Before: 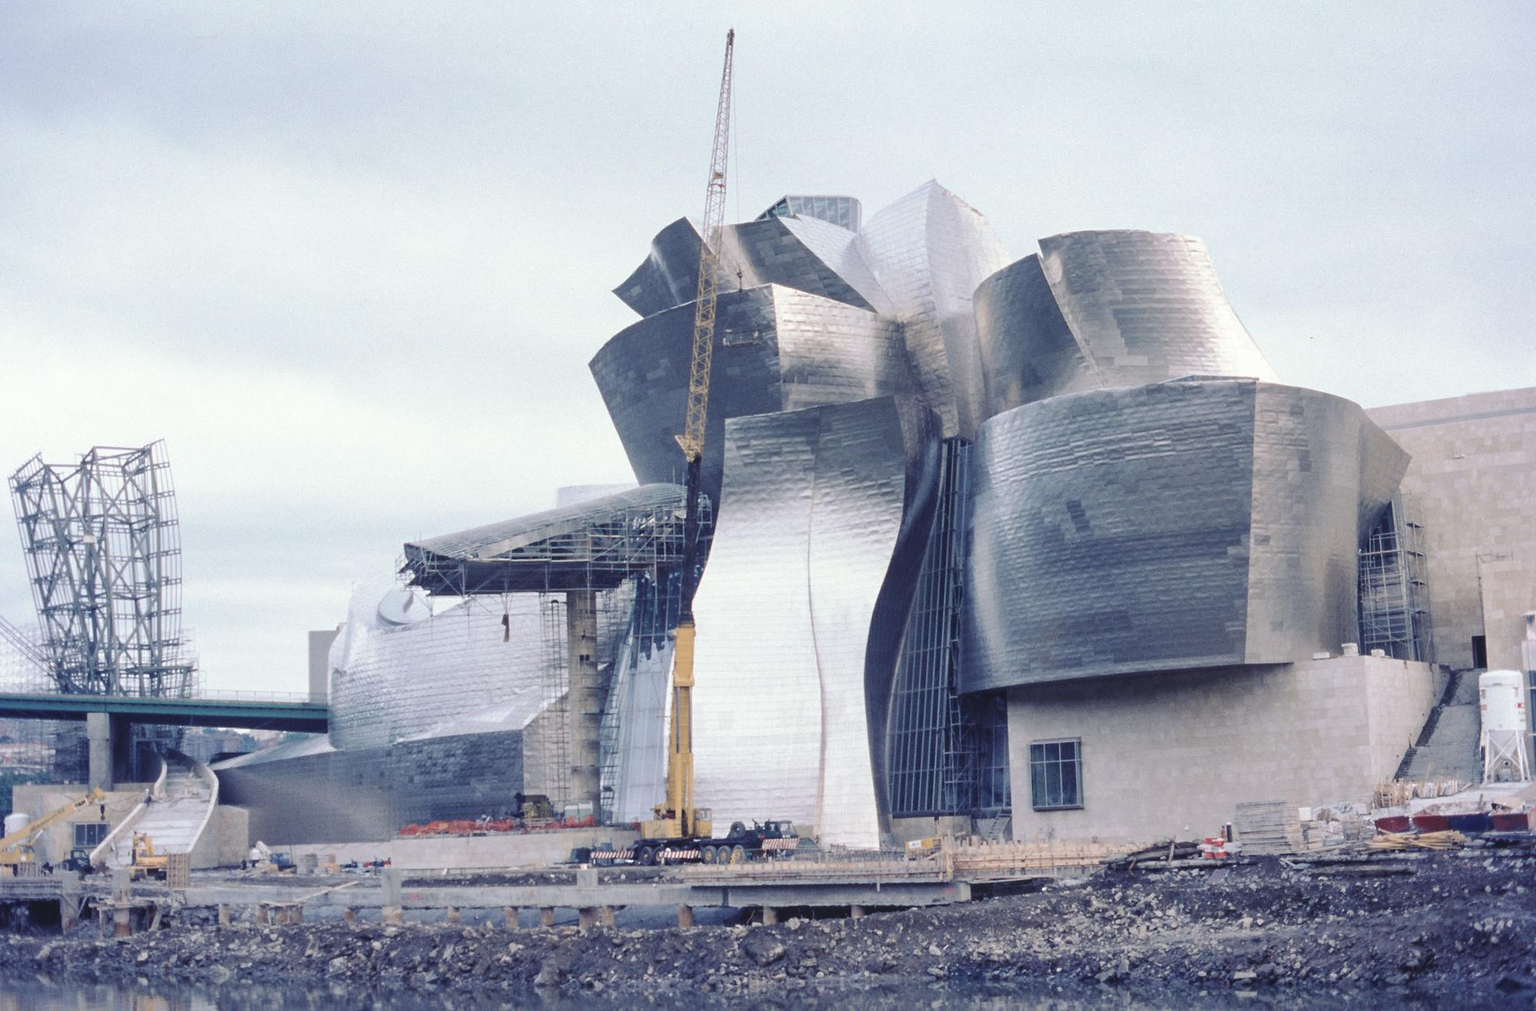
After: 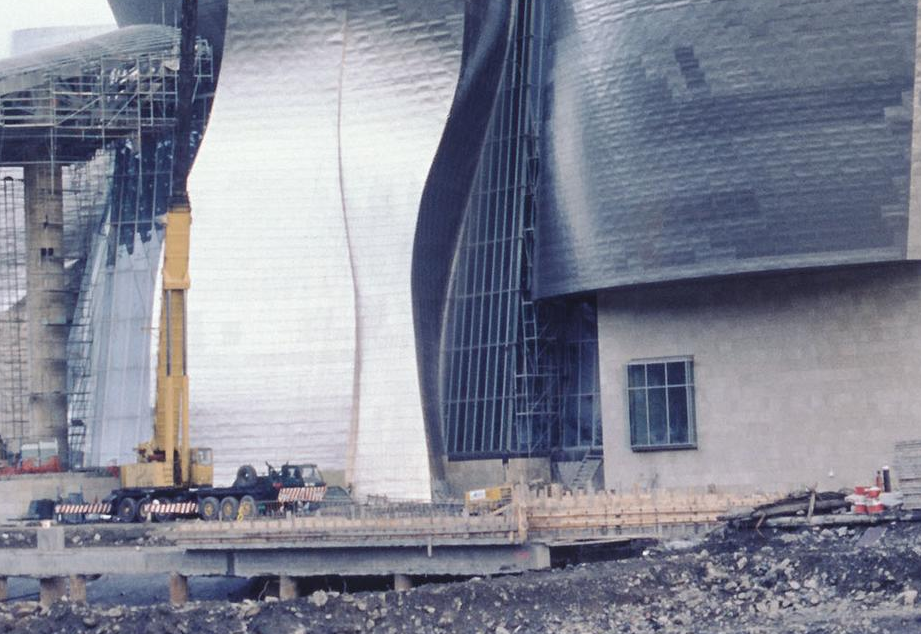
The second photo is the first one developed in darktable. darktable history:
crop: left 35.718%, top 45.976%, right 18.224%, bottom 5.876%
